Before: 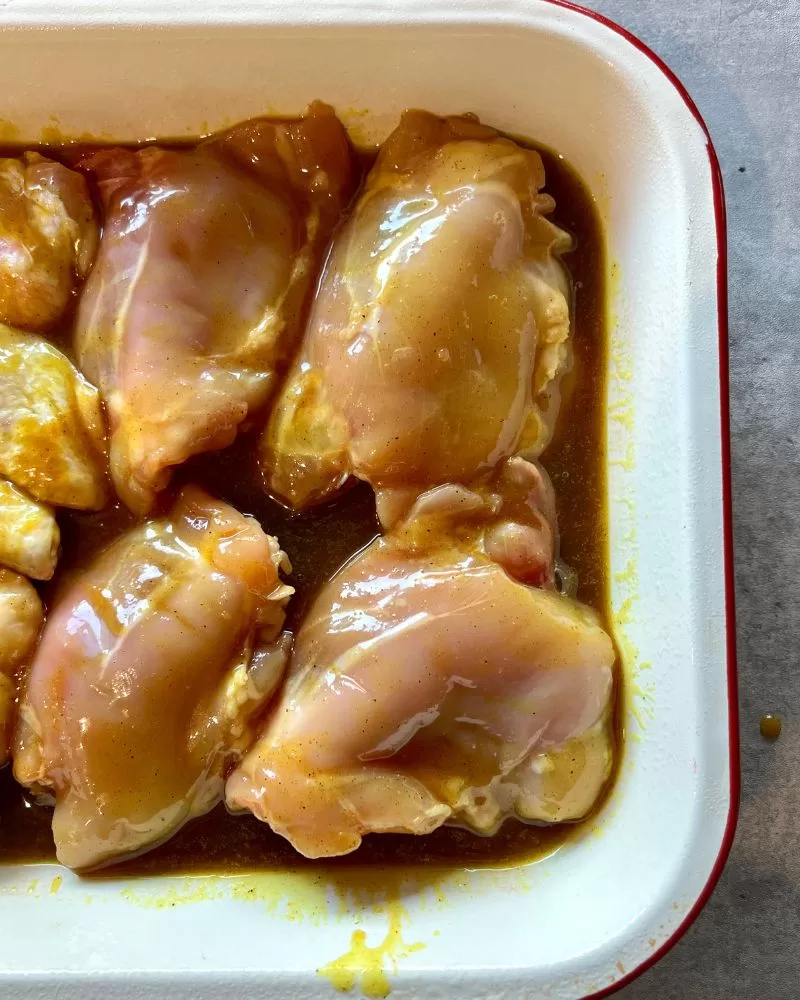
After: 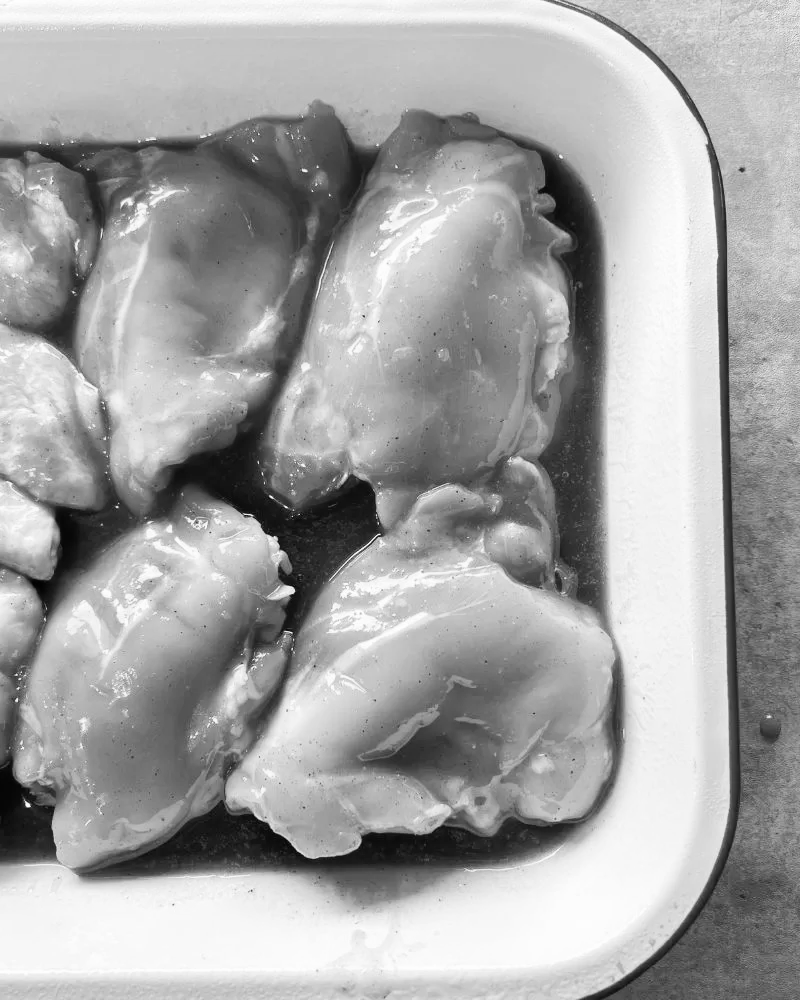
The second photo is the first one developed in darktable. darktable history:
exposure: black level correction 0.002, compensate highlight preservation false
monochrome: on, module defaults
base curve: curves: ch0 [(0, 0) (0.204, 0.334) (0.55, 0.733) (1, 1)], preserve colors none
